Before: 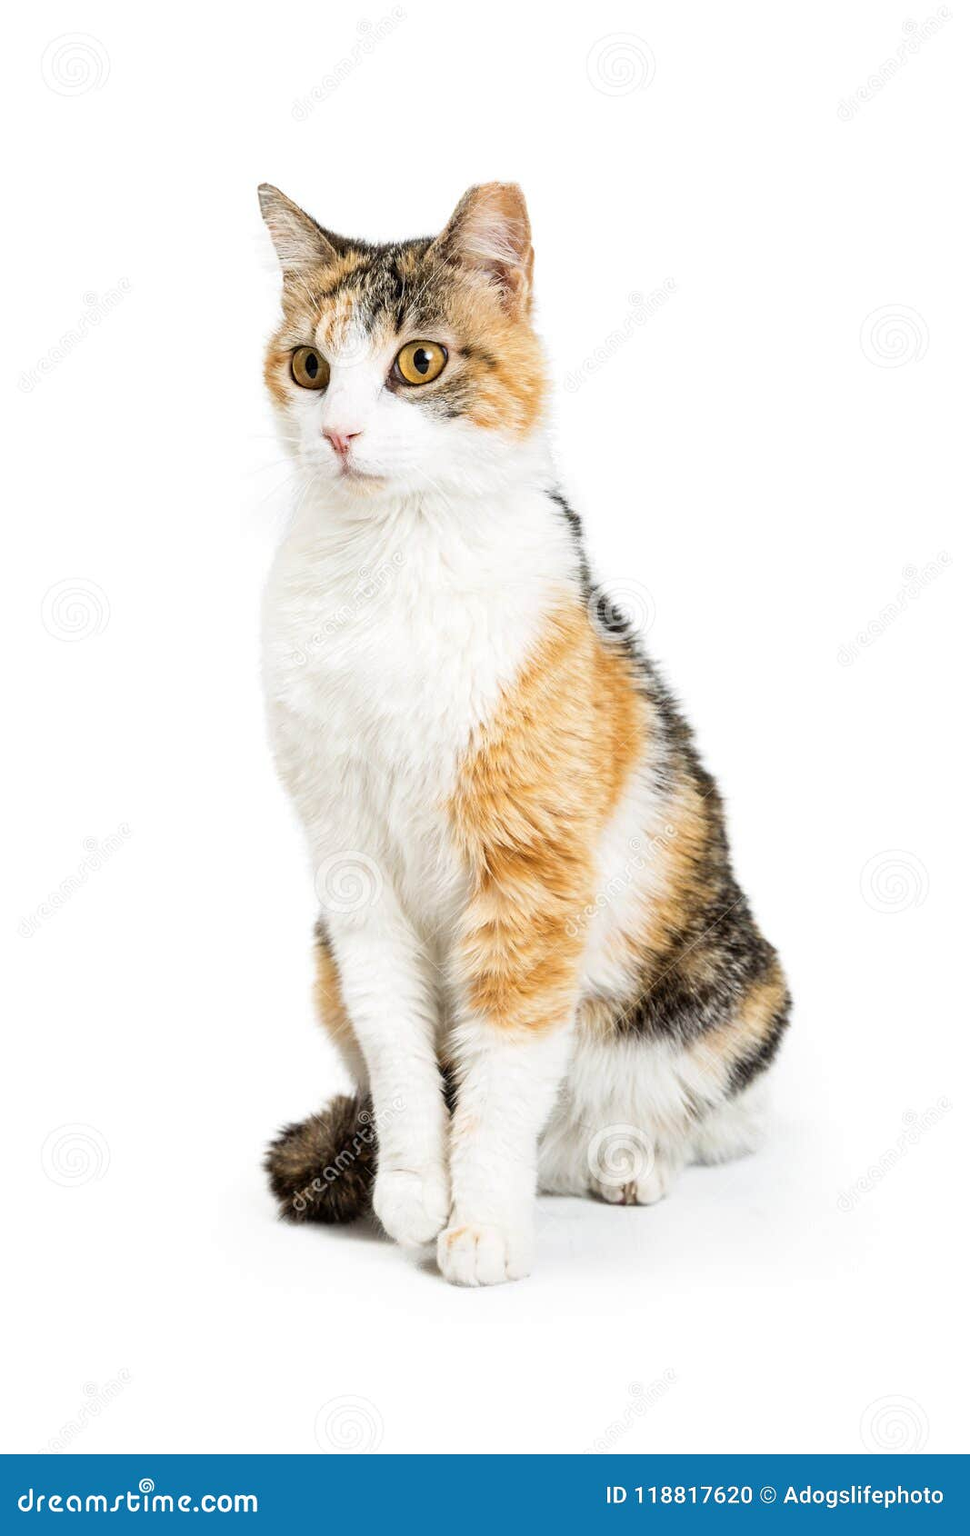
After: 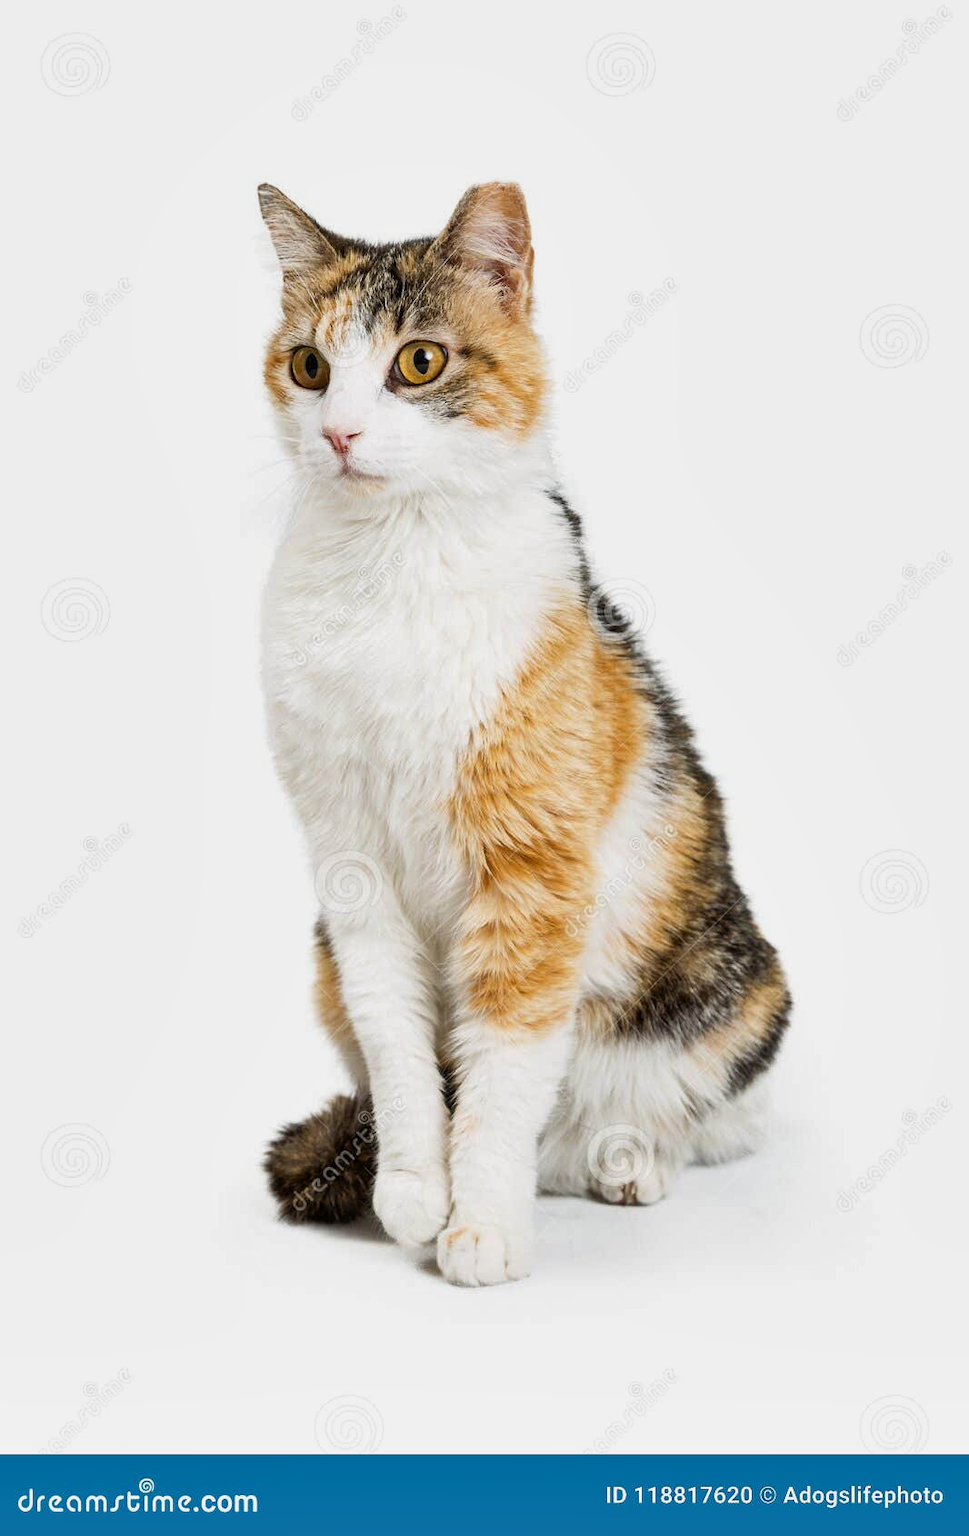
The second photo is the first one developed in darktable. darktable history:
shadows and highlights: shadows 32, highlights -32, soften with gaussian
color zones: curves: ch1 [(0, 0.513) (0.143, 0.524) (0.286, 0.511) (0.429, 0.506) (0.571, 0.503) (0.714, 0.503) (0.857, 0.508) (1, 0.513)]
exposure: exposure -0.177 EV, compensate highlight preservation false
